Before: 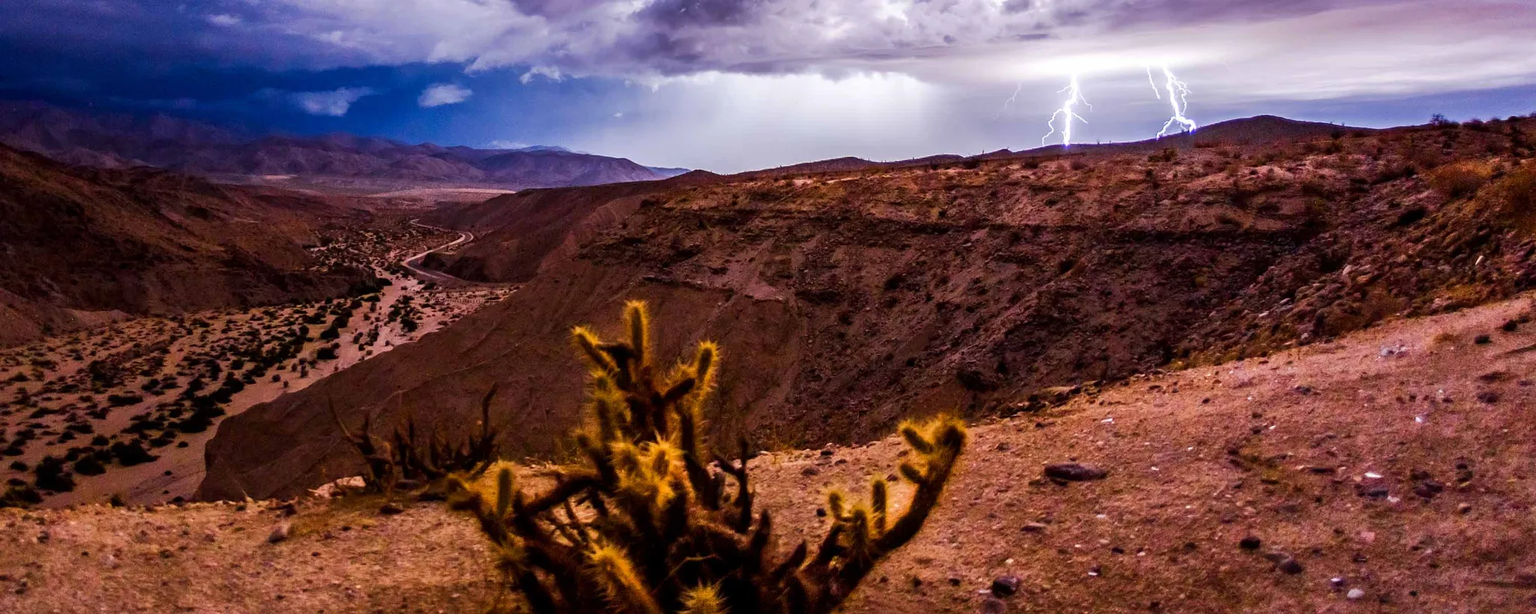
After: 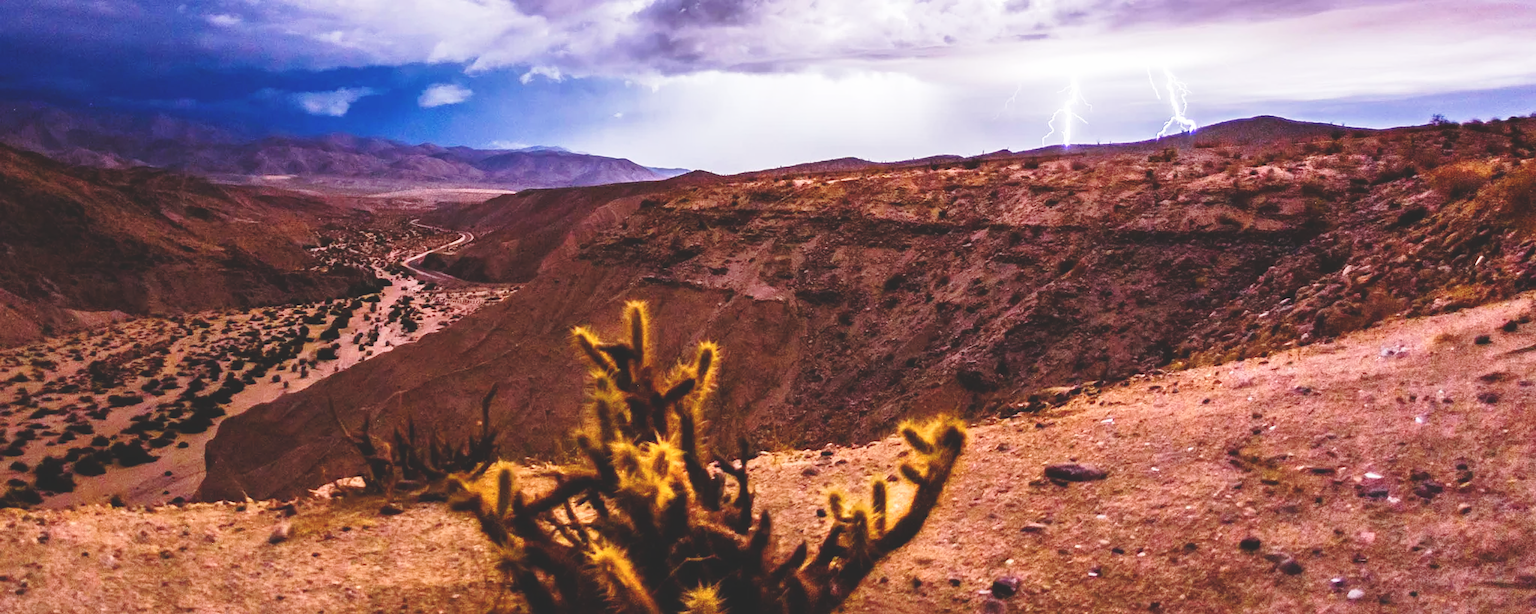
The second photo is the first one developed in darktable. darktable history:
base curve: curves: ch0 [(0, 0) (0.028, 0.03) (0.121, 0.232) (0.46, 0.748) (0.859, 0.968) (1, 1)], preserve colors none
exposure: black level correction -0.023, exposure -0.039 EV, compensate highlight preservation false
